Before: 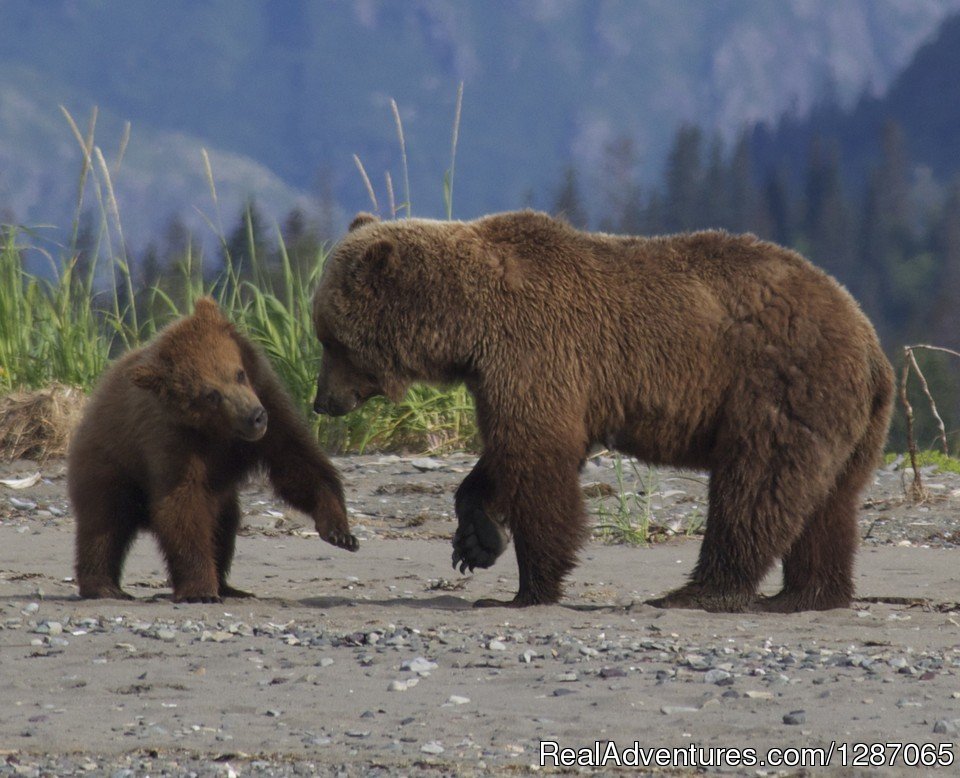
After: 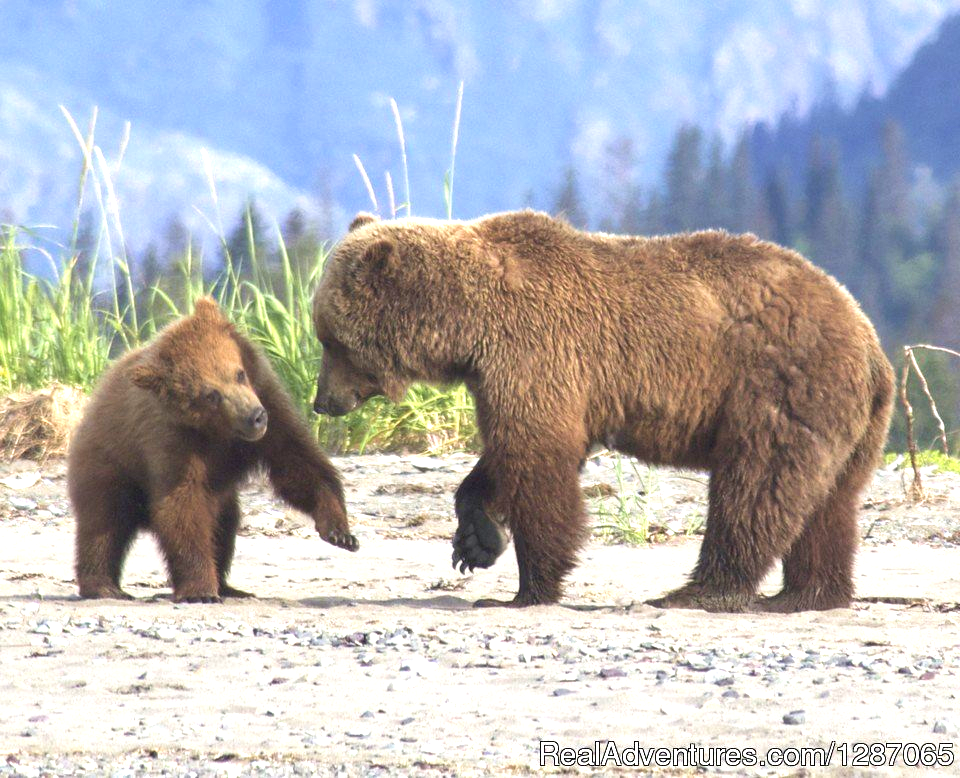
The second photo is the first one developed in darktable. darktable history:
velvia: strength 14.65%
exposure: black level correction 0, exposure 1.878 EV, compensate highlight preservation false
